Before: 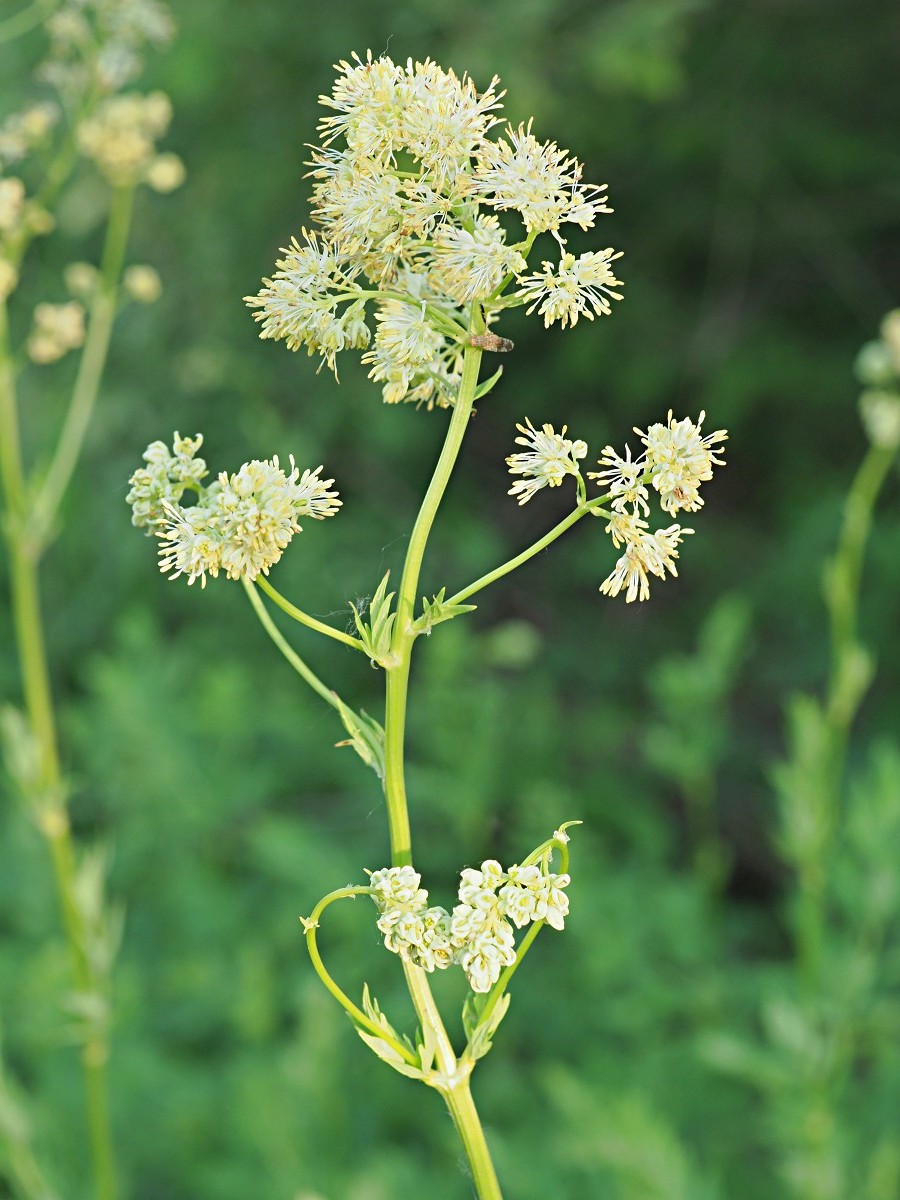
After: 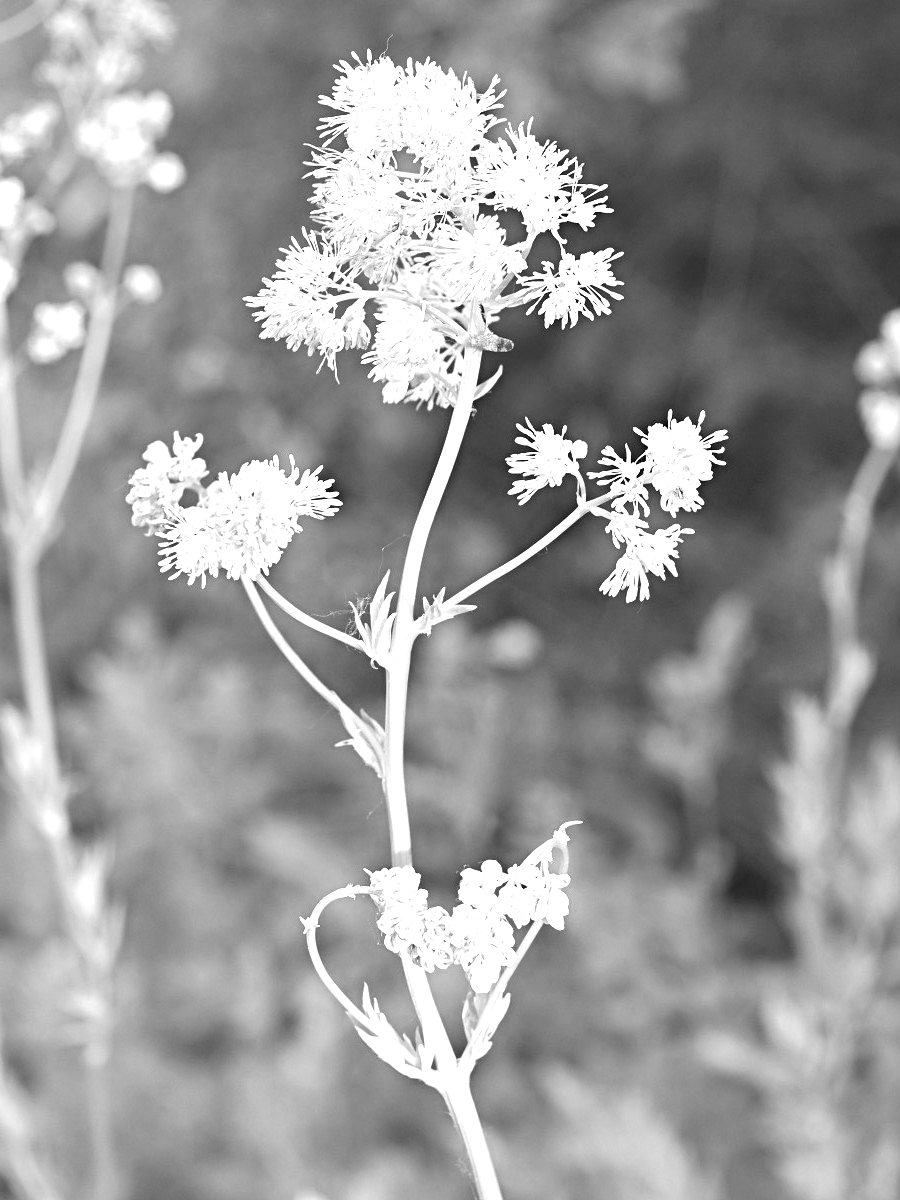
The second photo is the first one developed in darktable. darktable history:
monochrome: a 1.94, b -0.638
exposure: black level correction 0, exposure 0.953 EV, compensate exposure bias true, compensate highlight preservation false
